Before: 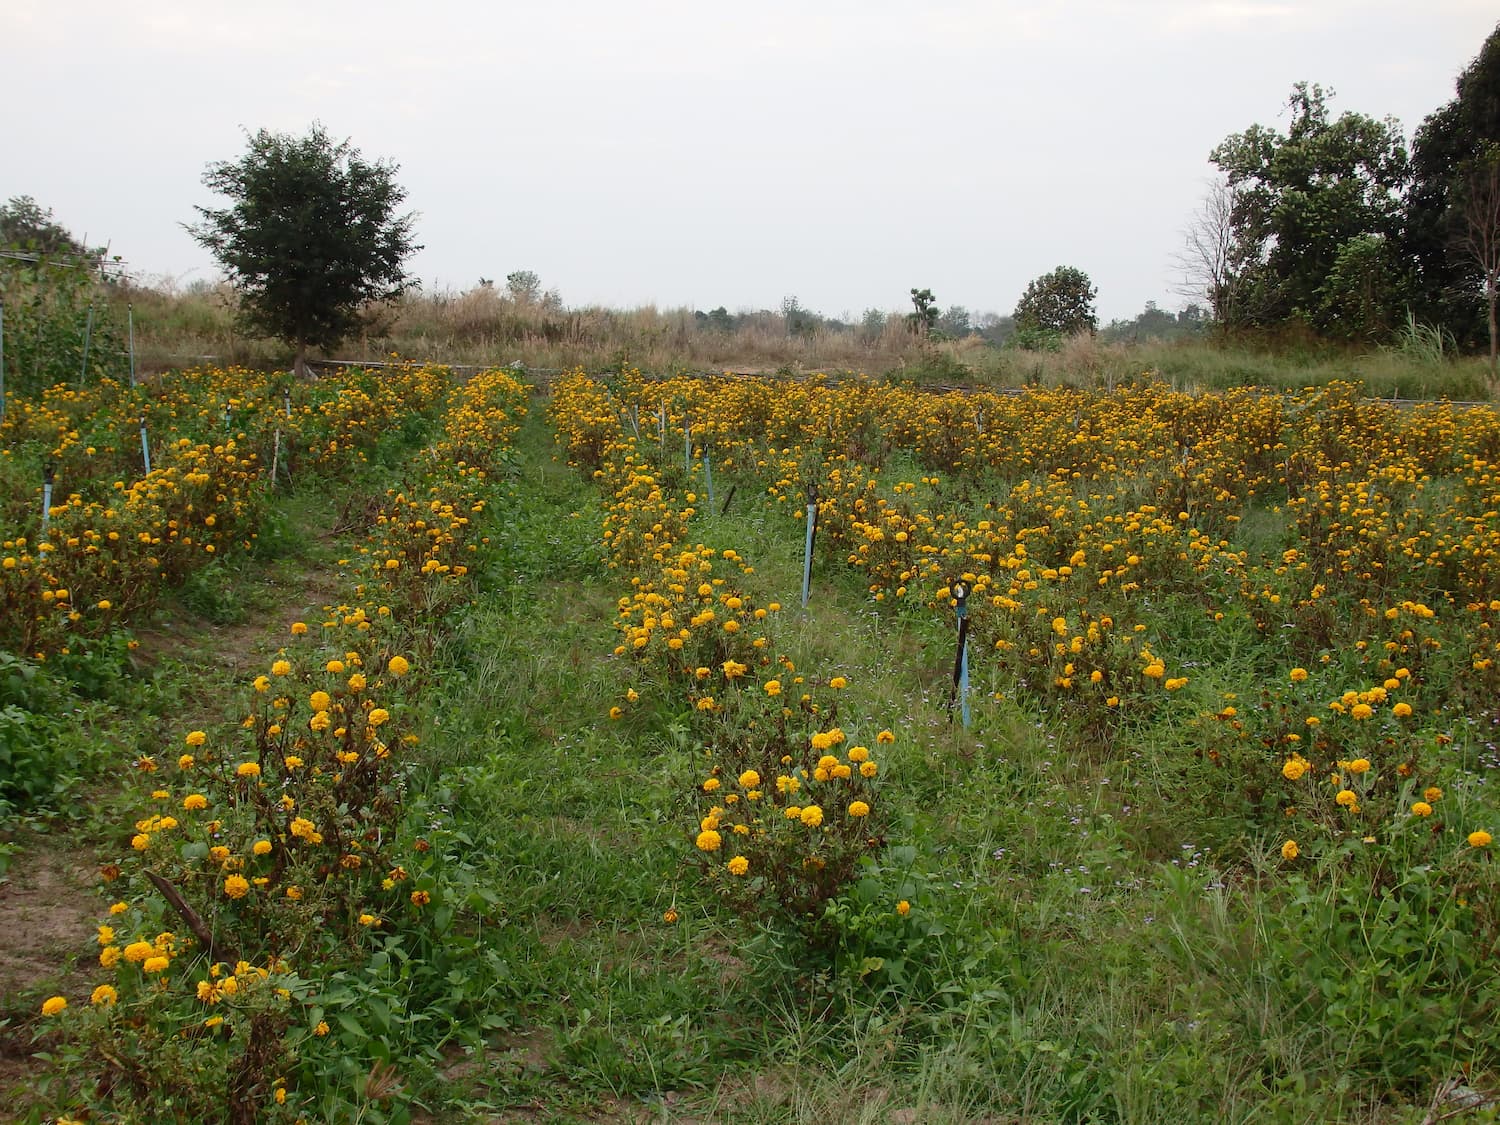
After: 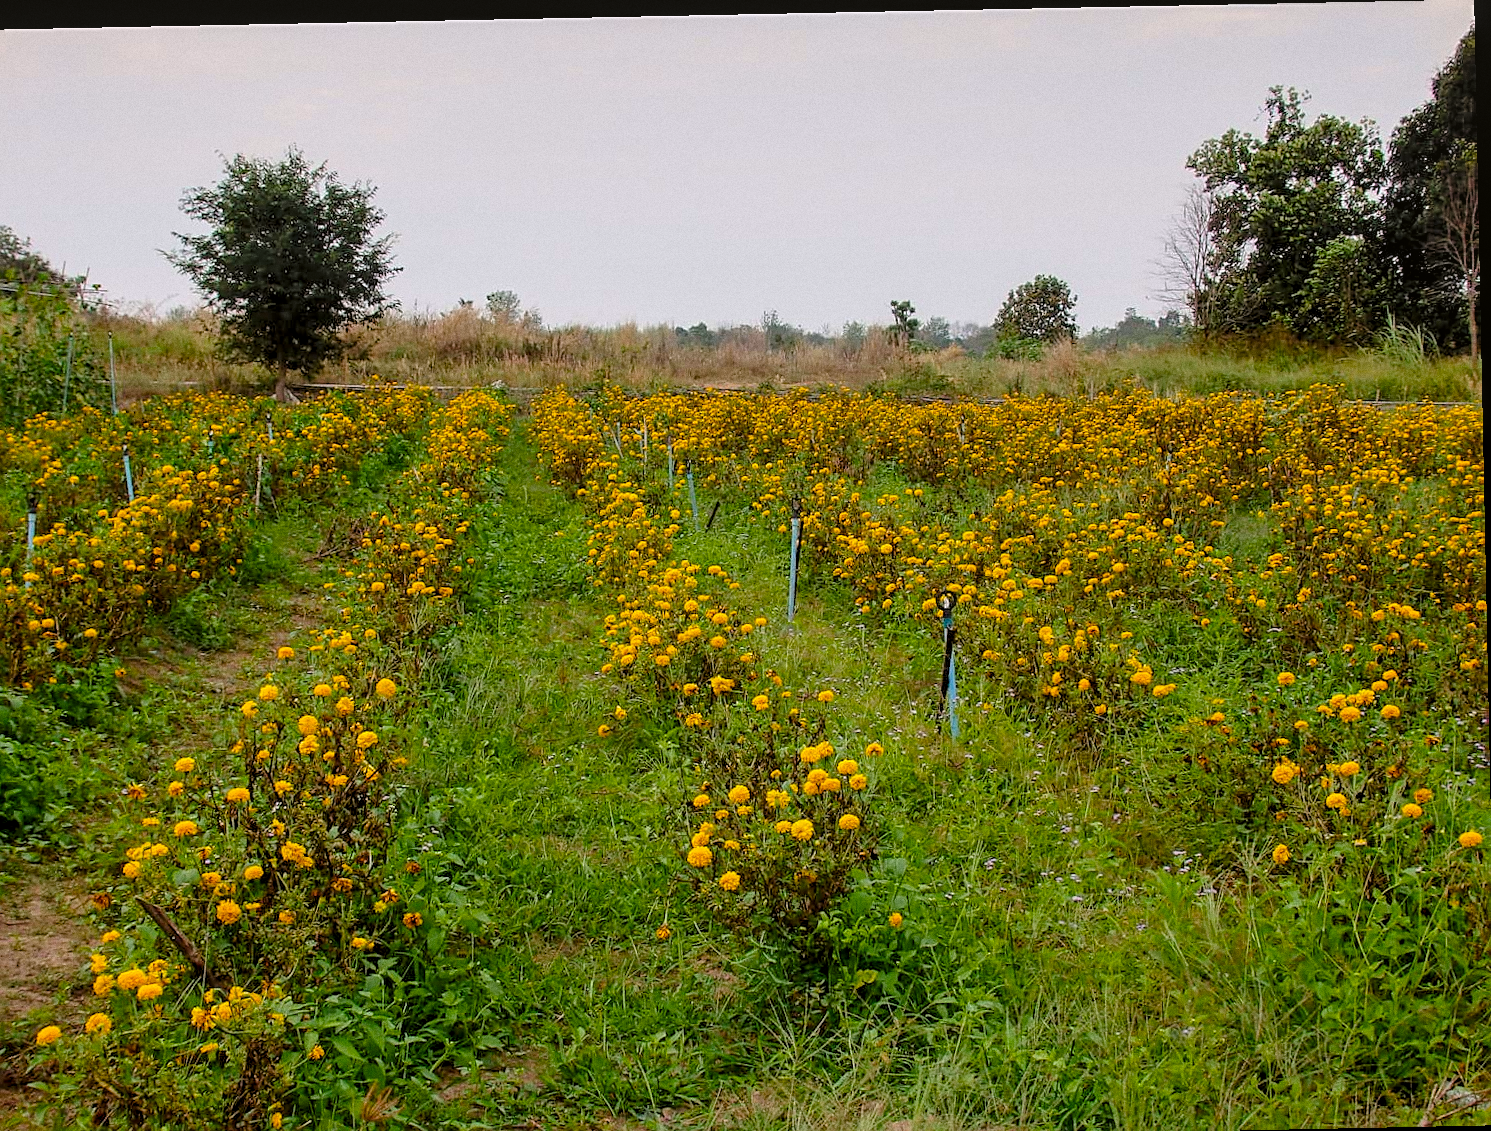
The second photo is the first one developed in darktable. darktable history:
sharpen: on, module defaults
crop: left 1.743%, right 0.268%, bottom 2.011%
local contrast: on, module defaults
rotate and perspective: rotation -1.17°, automatic cropping off
color balance rgb: linear chroma grading › global chroma 15%, perceptual saturation grading › global saturation 30%
tone curve: curves: ch0 [(0.047, 0) (0.292, 0.352) (0.657, 0.678) (1, 0.958)], color space Lab, linked channels, preserve colors none
grain: coarseness 0.09 ISO
color correction: highlights a* 3.12, highlights b* -1.55, shadows a* -0.101, shadows b* 2.52, saturation 0.98
